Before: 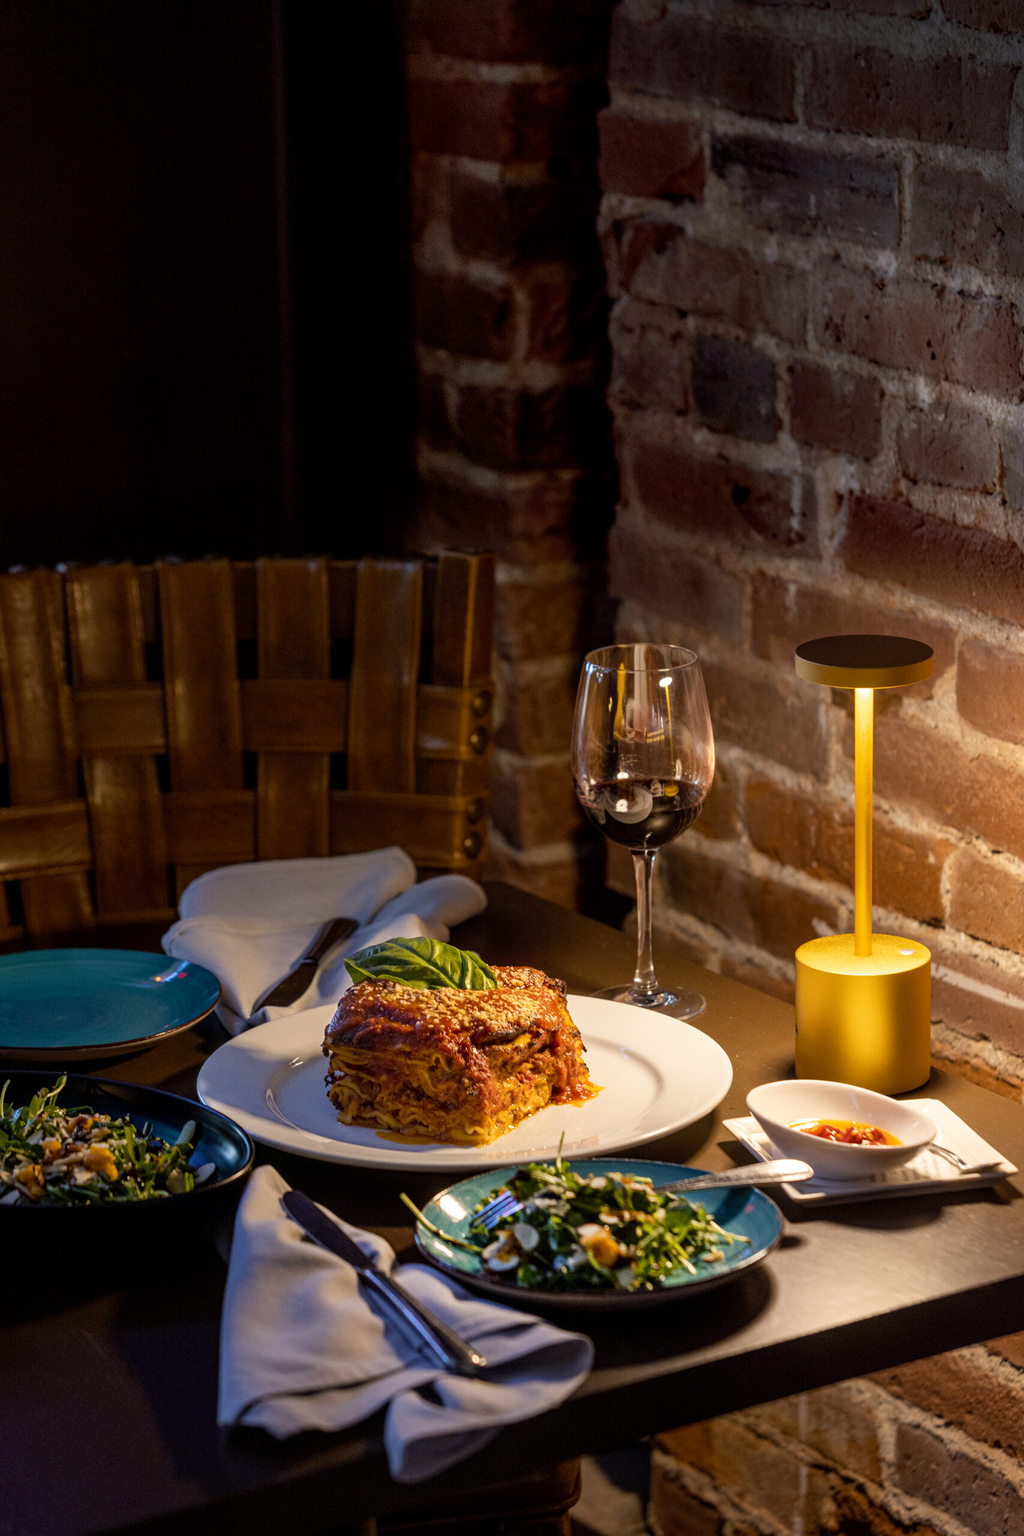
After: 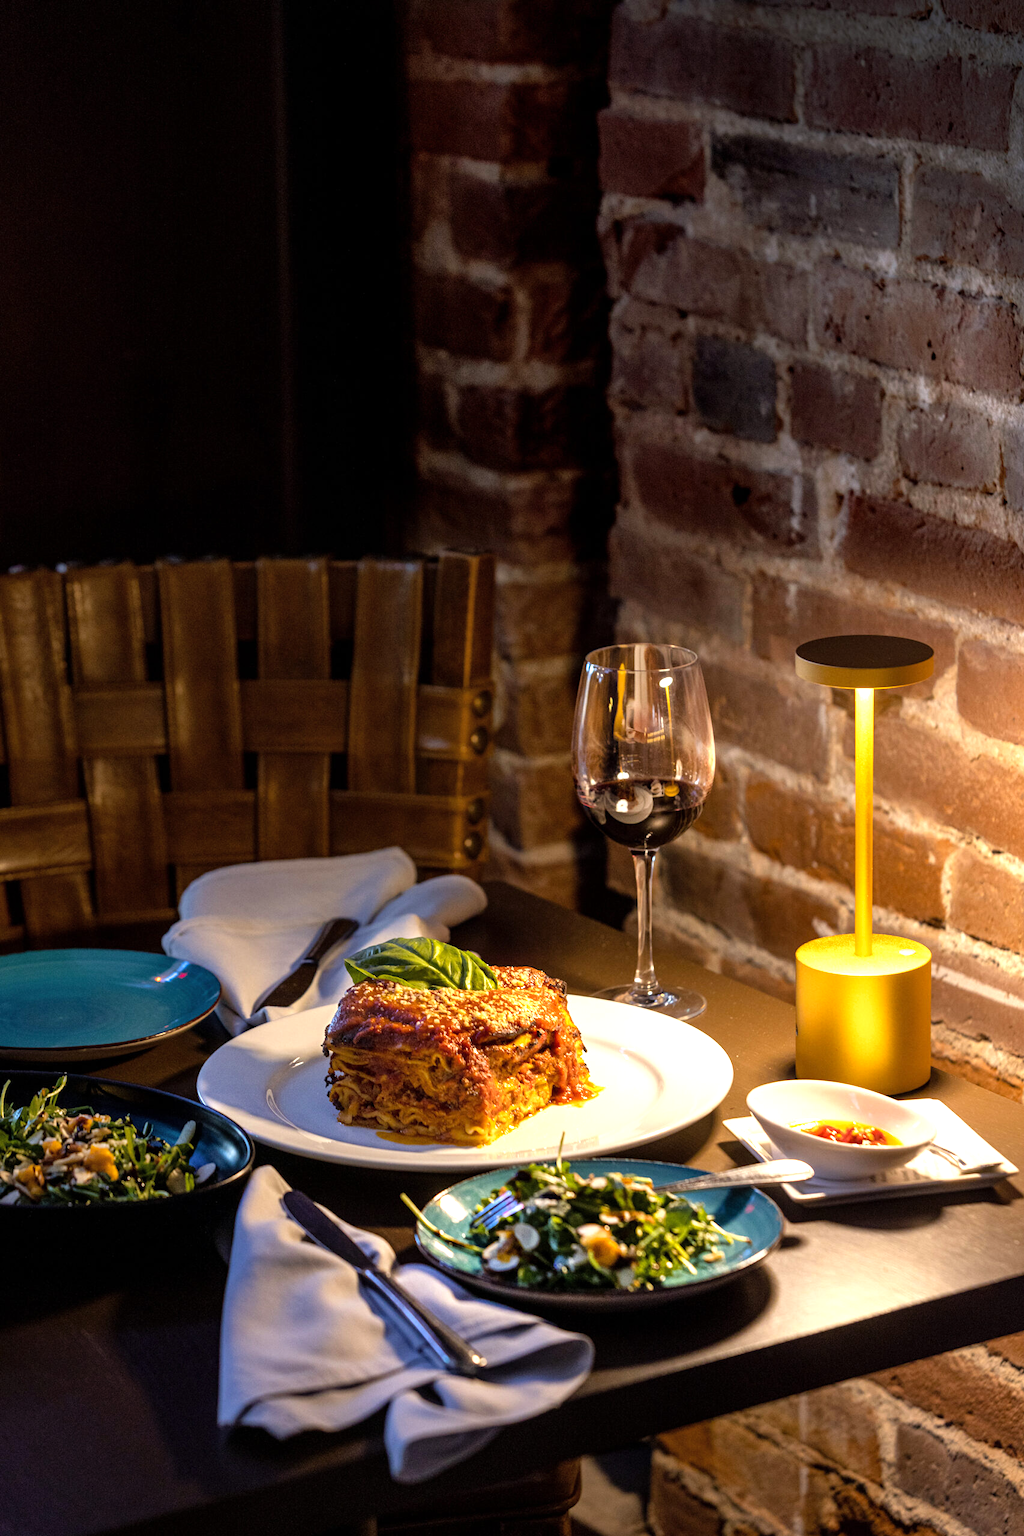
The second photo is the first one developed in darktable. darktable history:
shadows and highlights: shadows 25.42, highlights -24.29
exposure: exposure 0.372 EV, compensate highlight preservation false
tone equalizer: -8 EV -0.435 EV, -7 EV -0.369 EV, -6 EV -0.298 EV, -5 EV -0.258 EV, -3 EV 0.219 EV, -2 EV 0.362 EV, -1 EV 0.373 EV, +0 EV 0.439 EV
